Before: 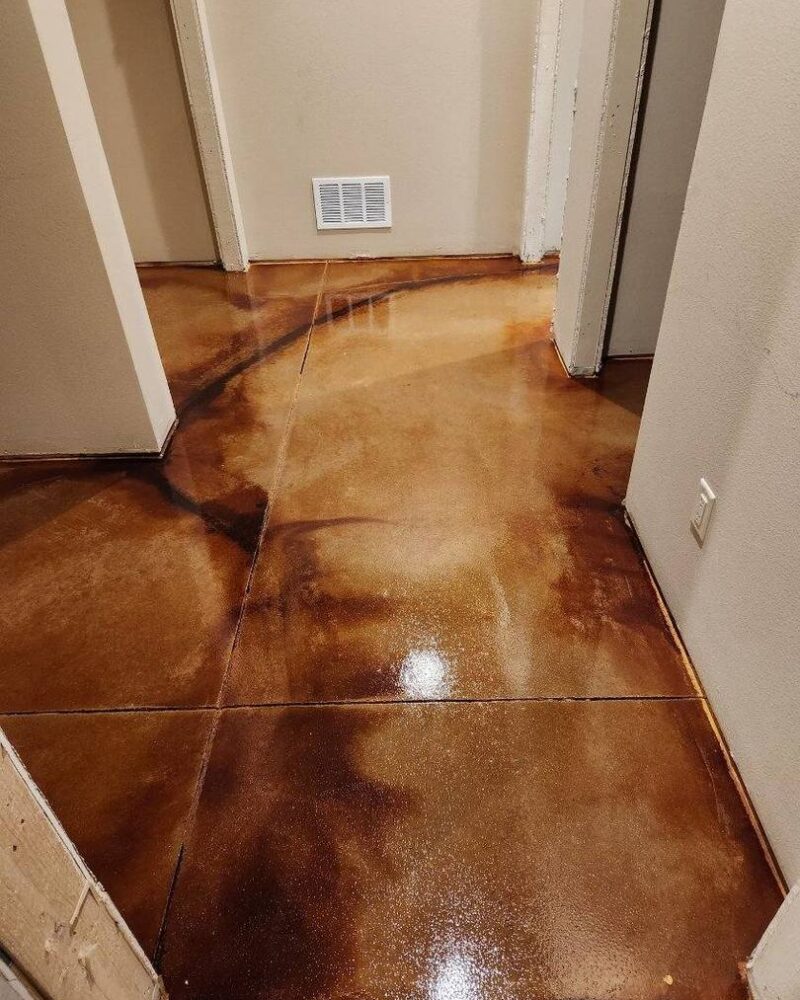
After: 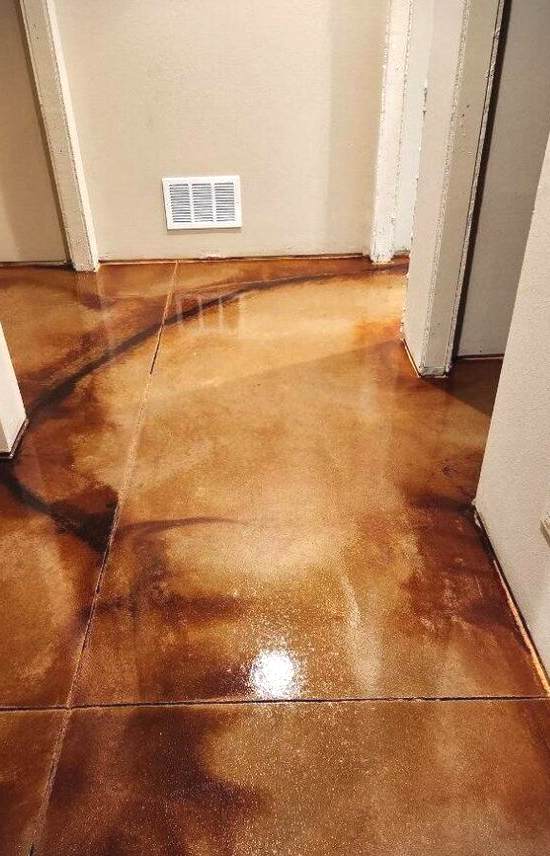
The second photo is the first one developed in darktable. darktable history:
color correction: highlights a* -0.16, highlights b* 0.115
crop: left 18.813%, right 12.41%, bottom 14.355%
exposure: black level correction -0.002, exposure 0.542 EV, compensate highlight preservation false
vignetting: fall-off start 99.67%
